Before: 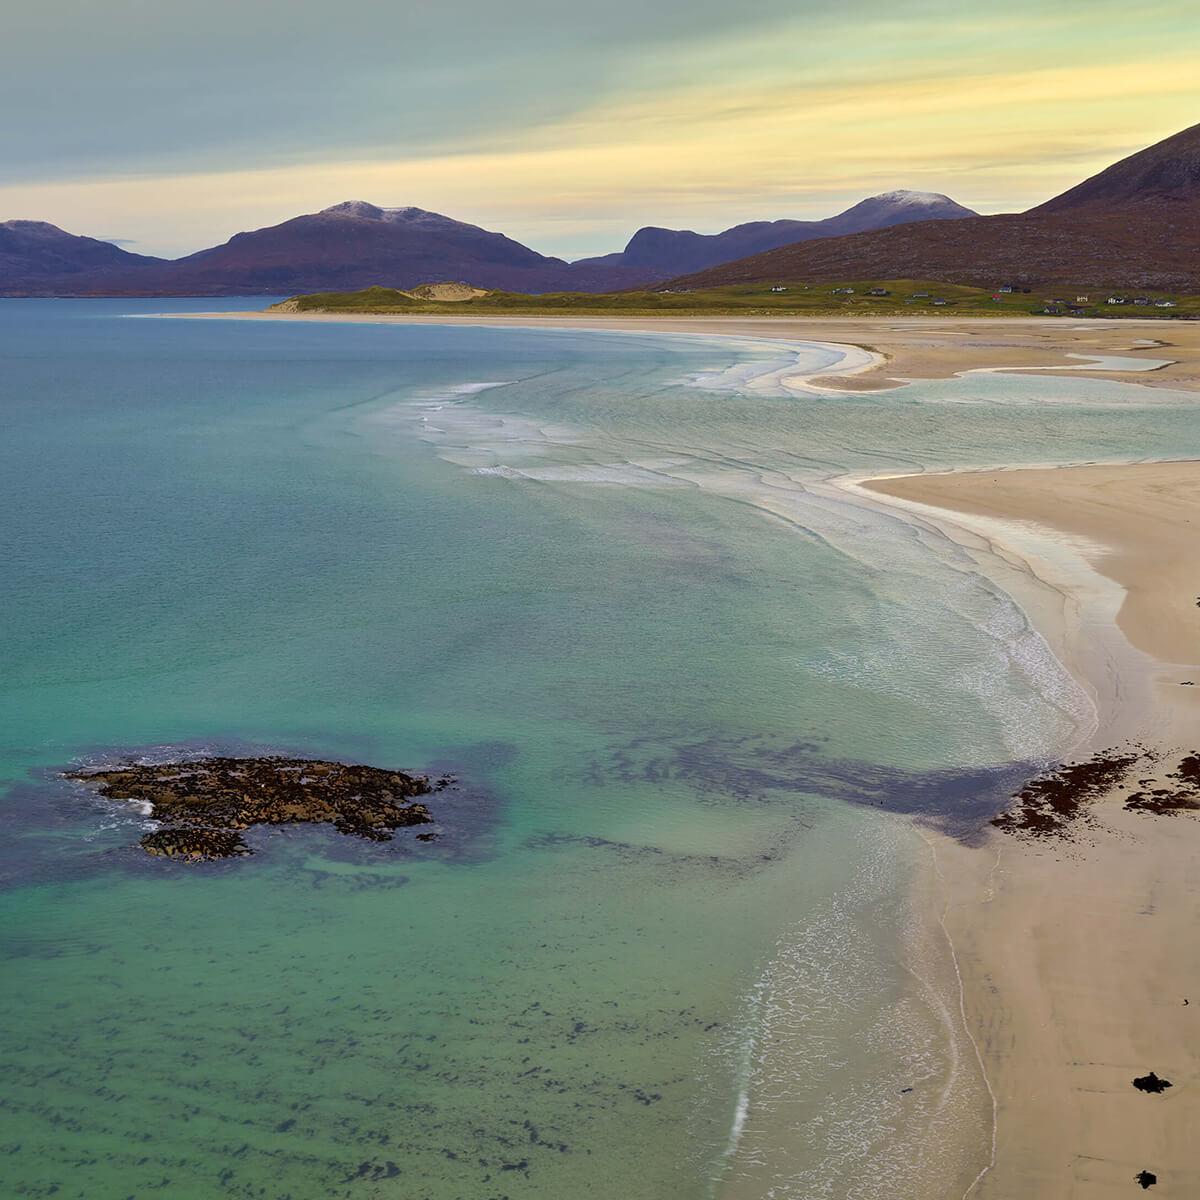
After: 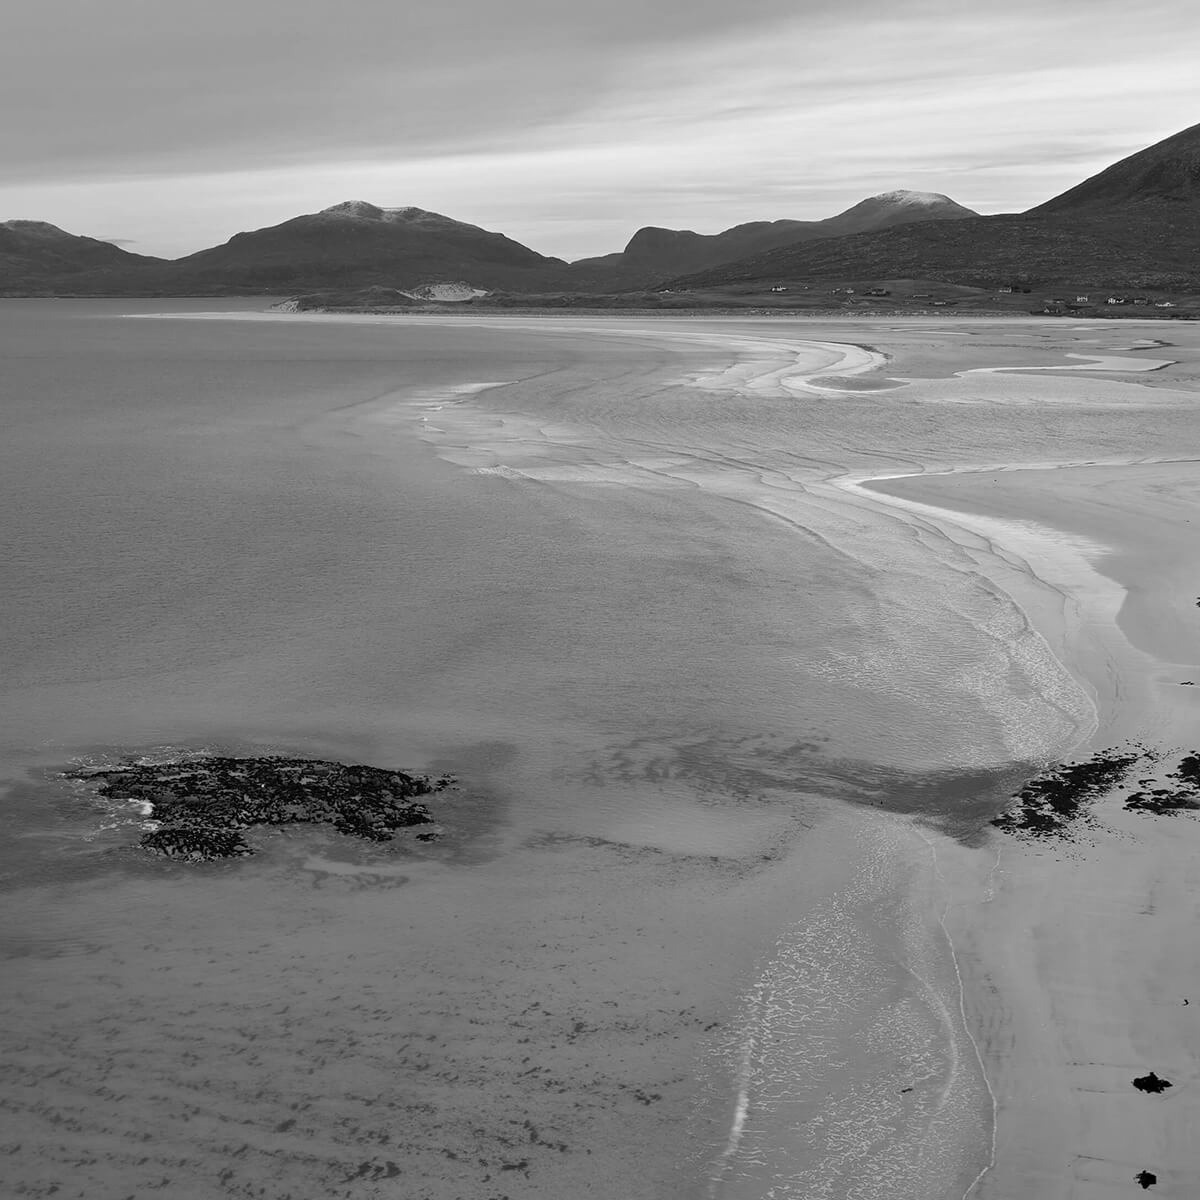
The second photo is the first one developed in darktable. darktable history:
monochrome: a -3.63, b -0.465
